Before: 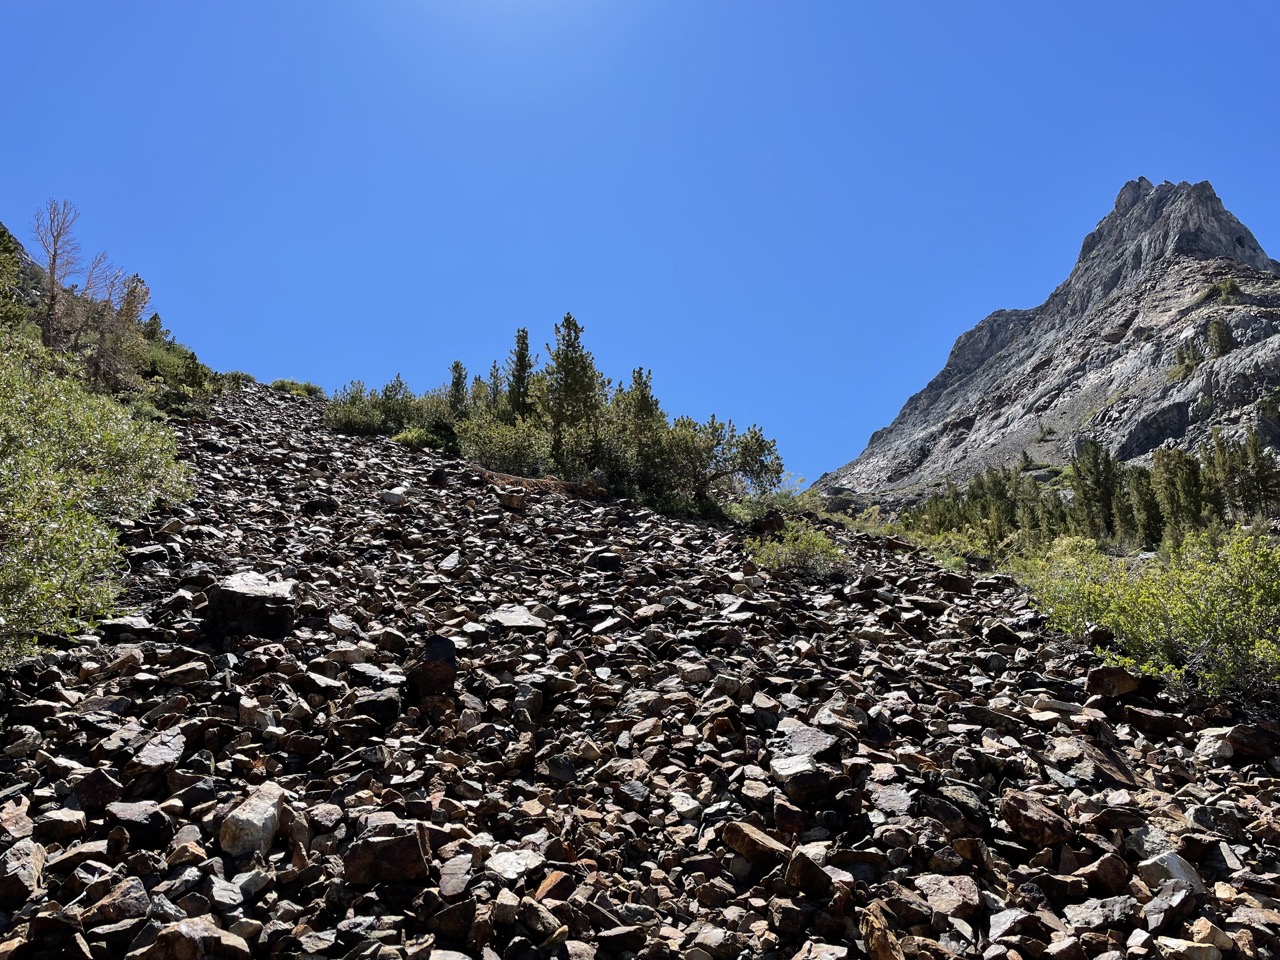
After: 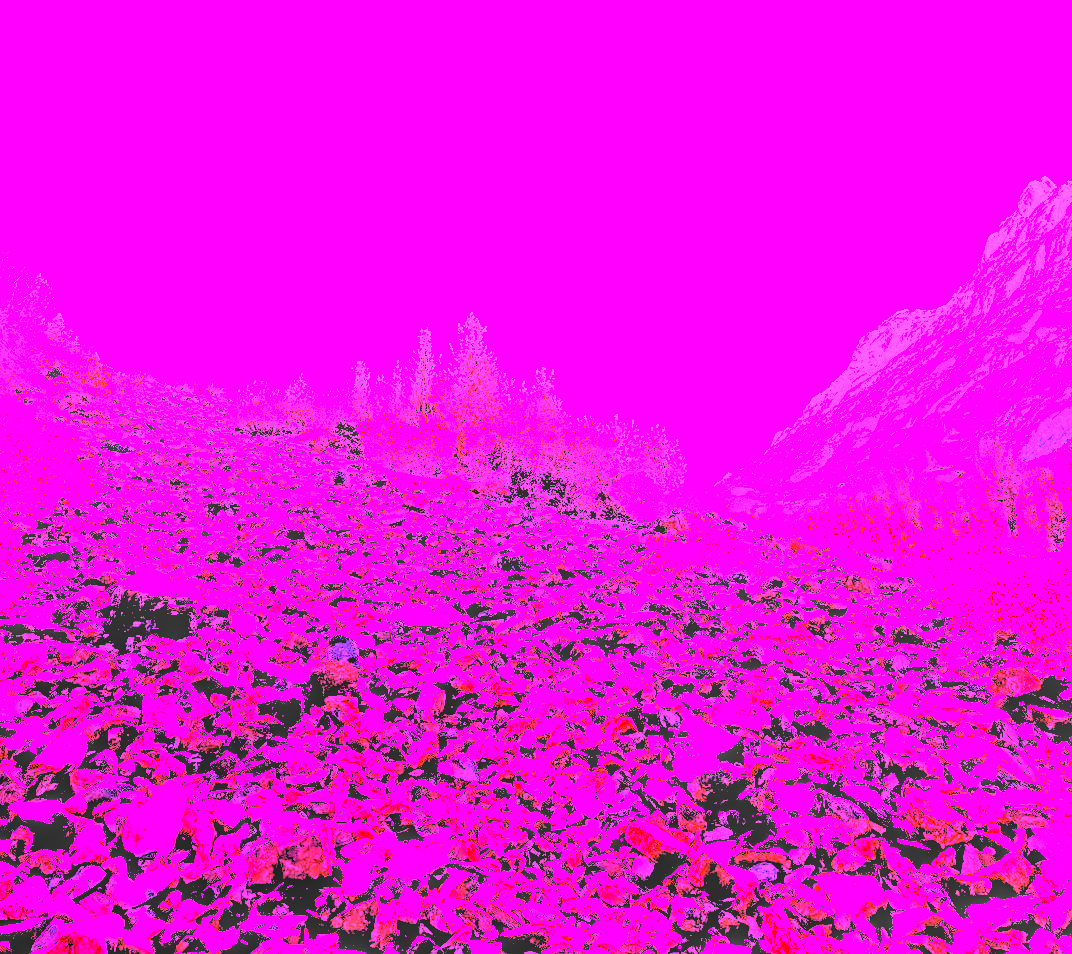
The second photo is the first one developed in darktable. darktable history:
local contrast: on, module defaults
white balance: red 8, blue 8
crop: left 7.598%, right 7.873%
tone equalizer: on, module defaults
rgb levels: levels [[0.027, 0.429, 0.996], [0, 0.5, 1], [0, 0.5, 1]]
